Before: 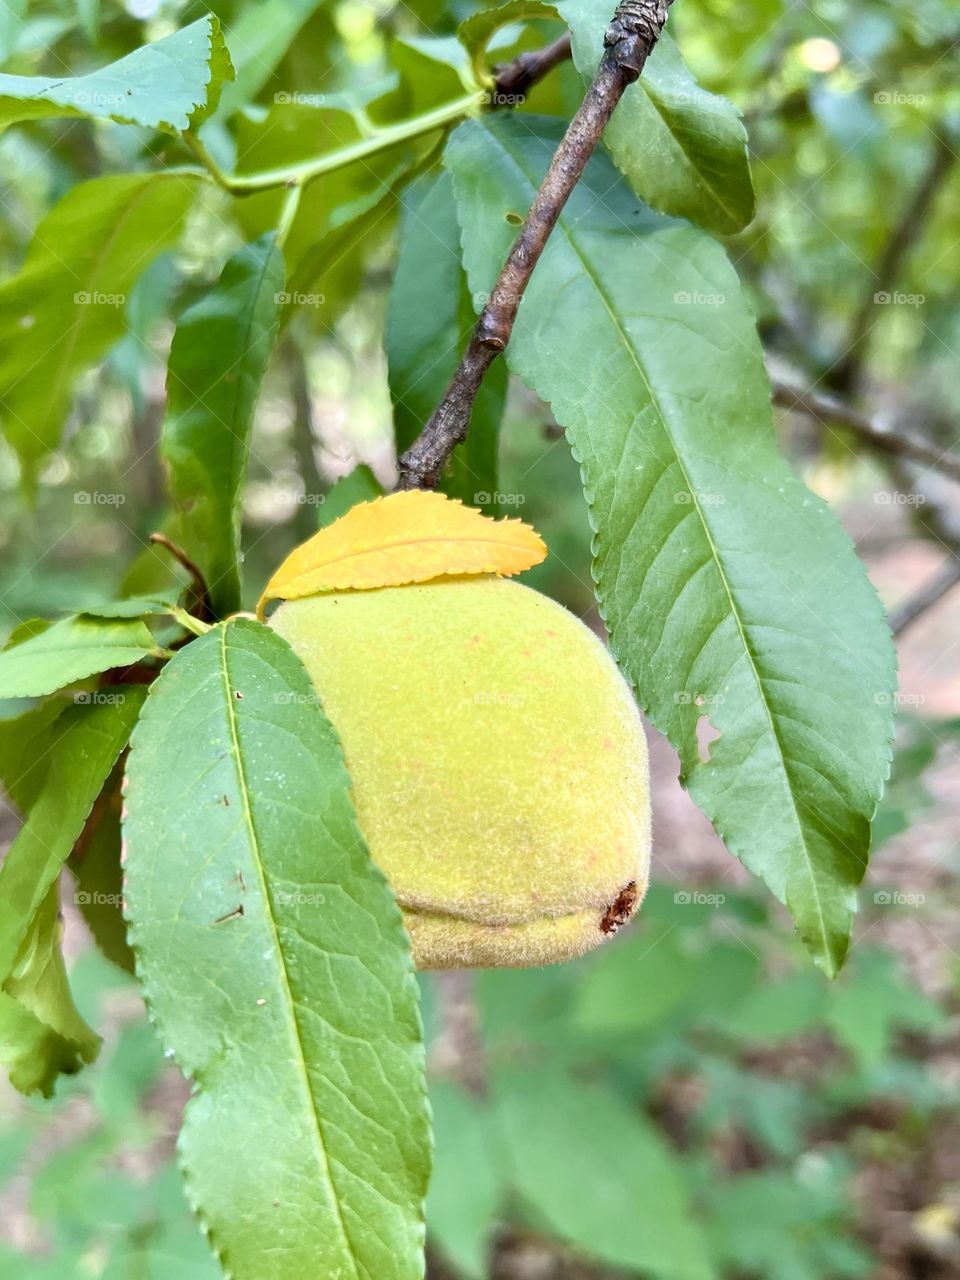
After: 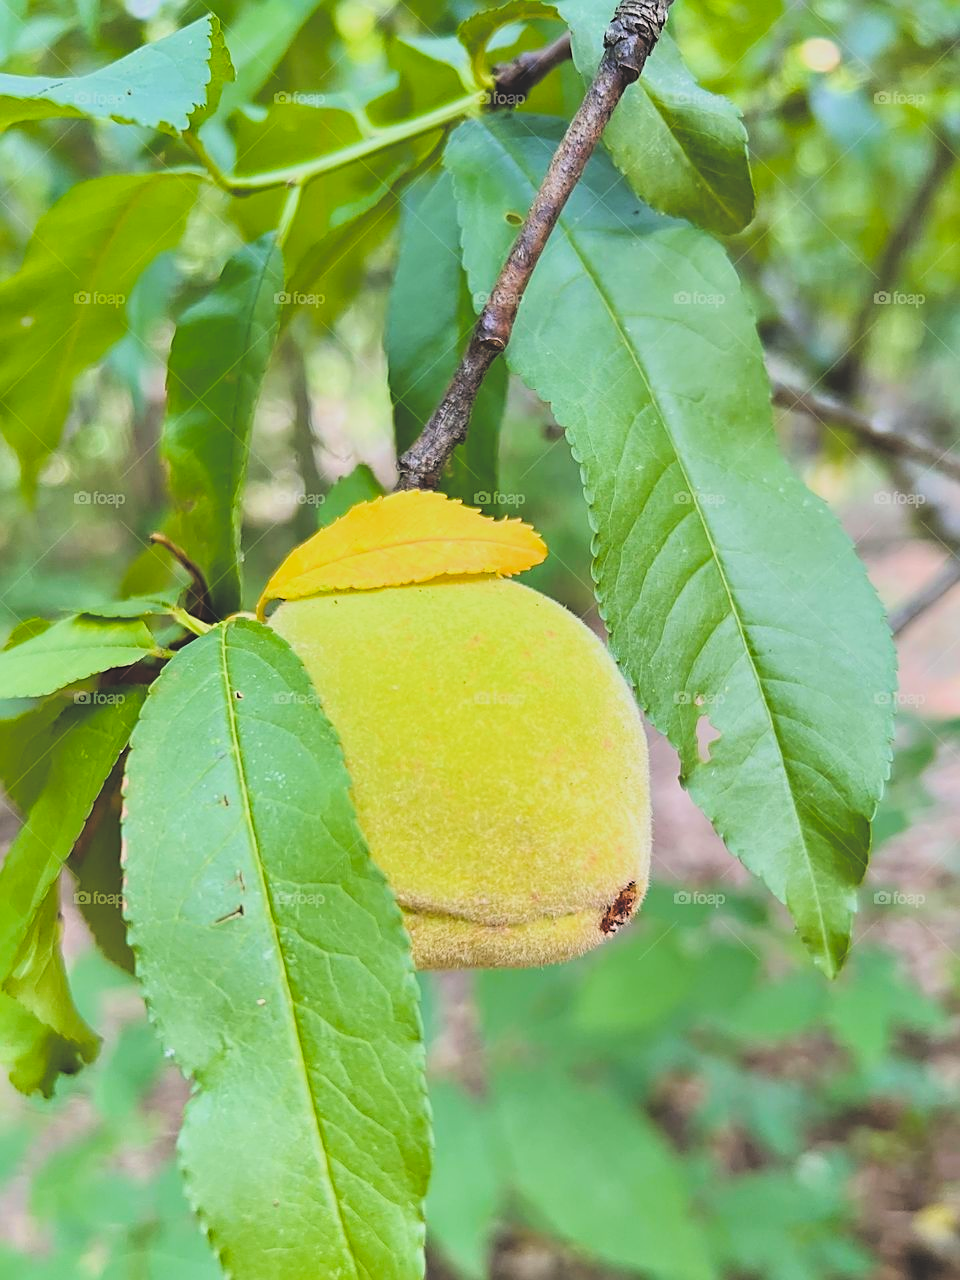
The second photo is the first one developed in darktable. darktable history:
color balance rgb: perceptual saturation grading › global saturation 39.844%
sharpen: on, module defaults
filmic rgb: black relative exposure -5.07 EV, white relative exposure 3.99 EV, hardness 2.88, contrast 1.095, highlights saturation mix -21.04%, color science v6 (2022)
exposure: black level correction -0.041, exposure 0.063 EV, compensate highlight preservation false
